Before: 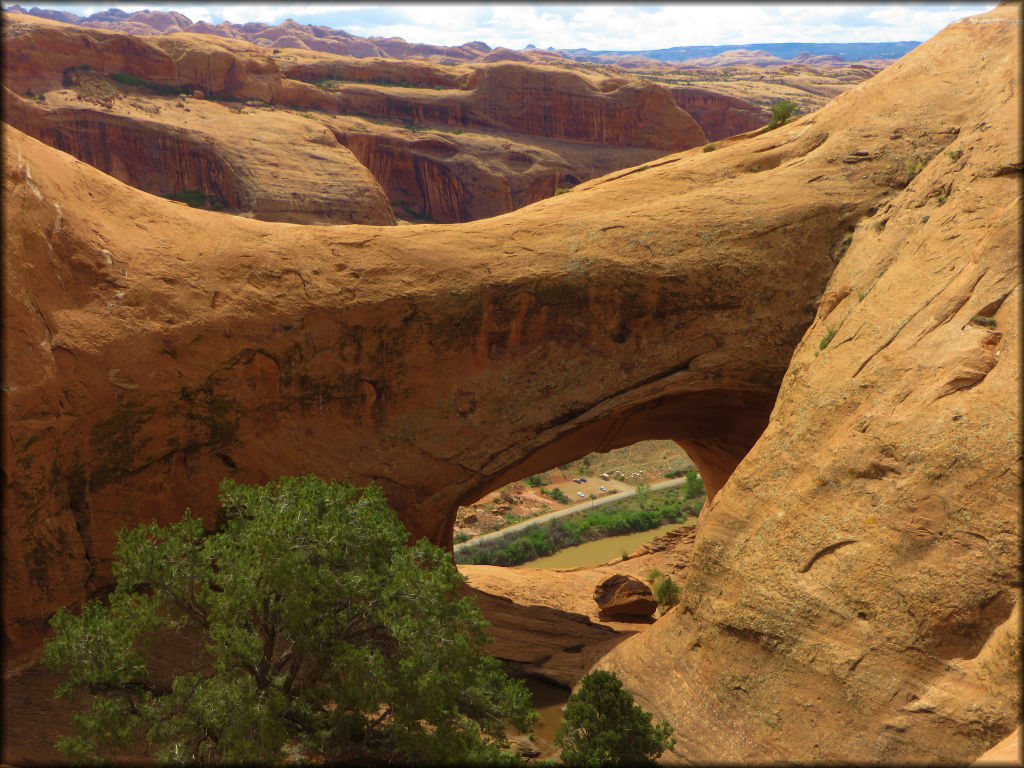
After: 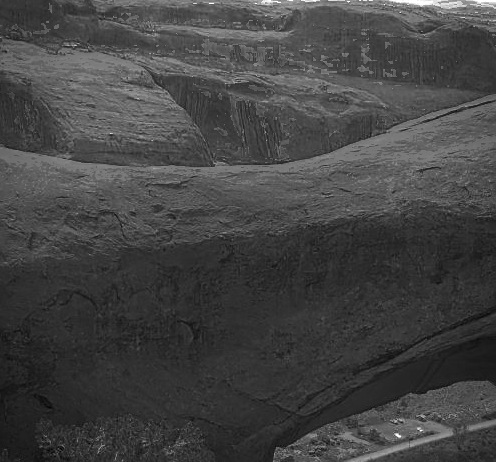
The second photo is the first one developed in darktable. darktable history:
shadows and highlights: shadows -0.762, highlights 41.84
sharpen: on, module defaults
crop: left 17.878%, top 7.718%, right 33.115%, bottom 32.03%
color zones: curves: ch0 [(0.287, 0.048) (0.493, 0.484) (0.737, 0.816)]; ch1 [(0, 0) (0.143, 0) (0.286, 0) (0.429, 0) (0.571, 0) (0.714, 0) (0.857, 0)]
tone equalizer: mask exposure compensation -0.51 EV
exposure: black level correction 0, exposure 1.275 EV, compensate highlight preservation false
vignetting: fall-off radius 45.94%, saturation 0.37
